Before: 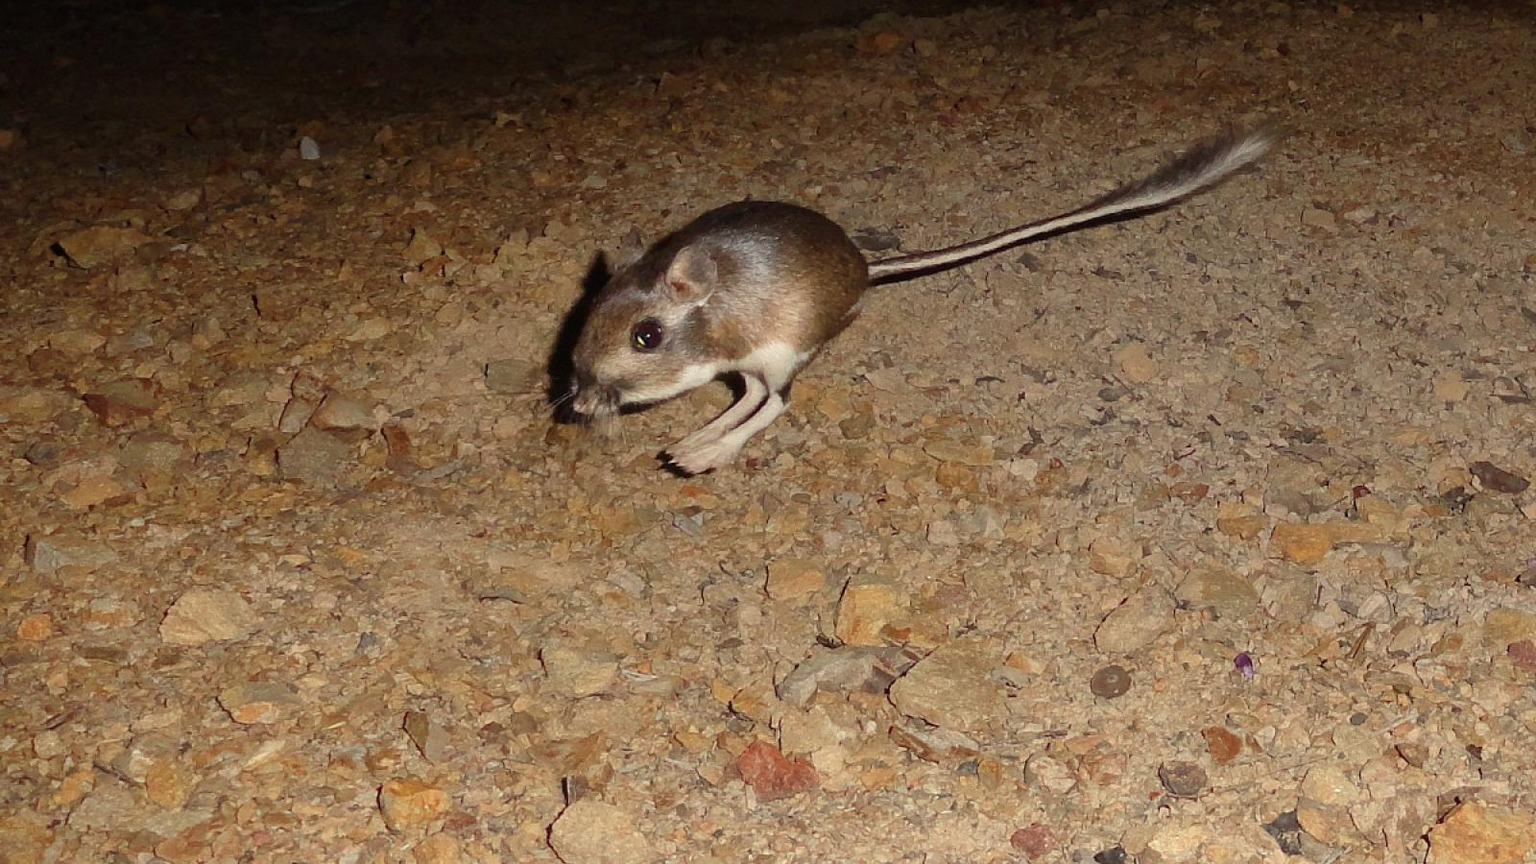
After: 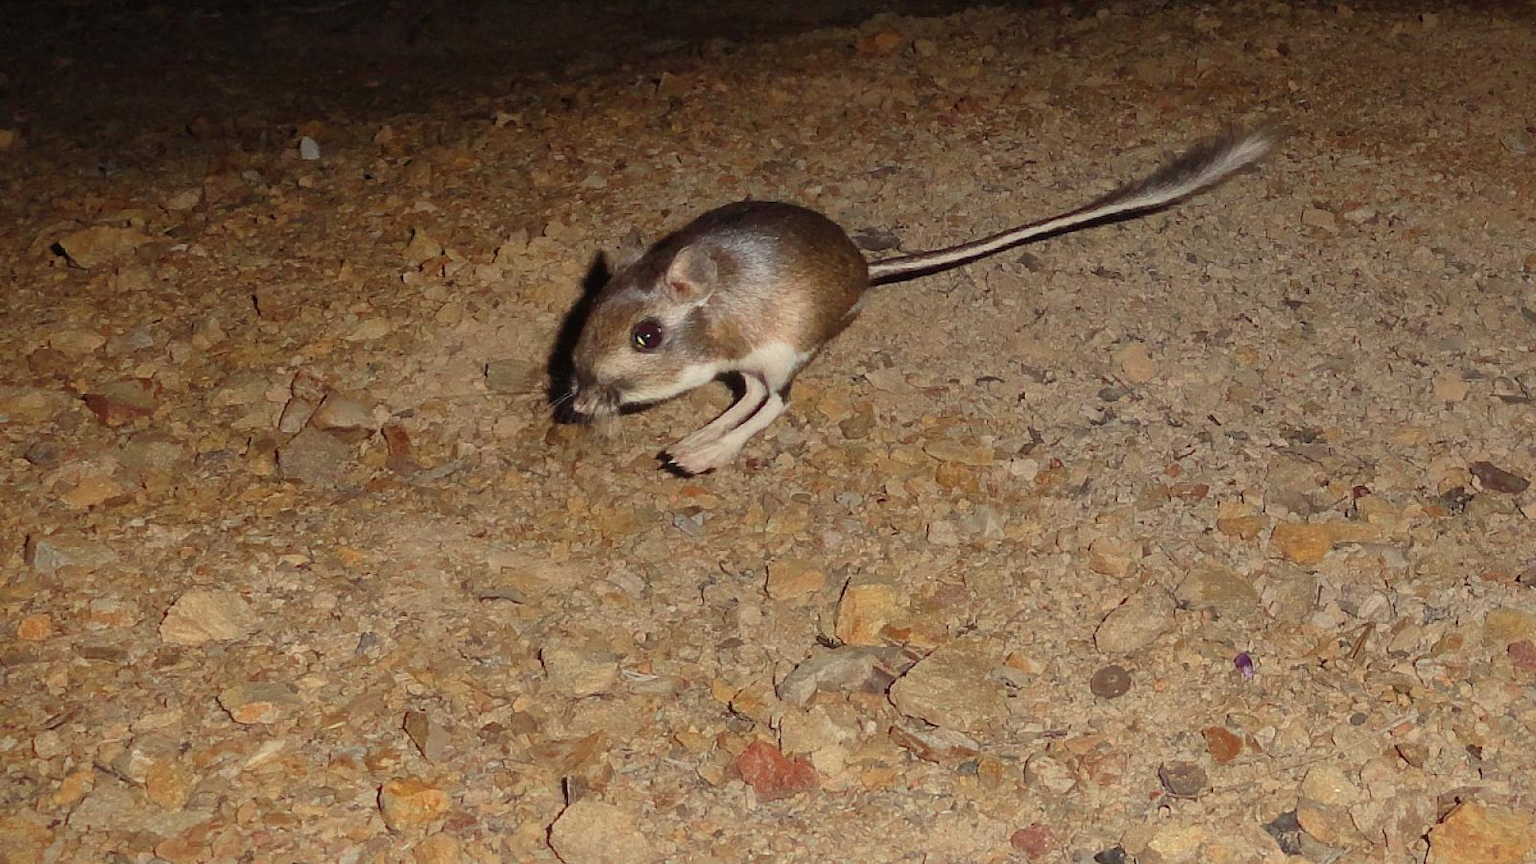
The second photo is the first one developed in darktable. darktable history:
shadows and highlights: shadows 39.56, highlights -59.72
